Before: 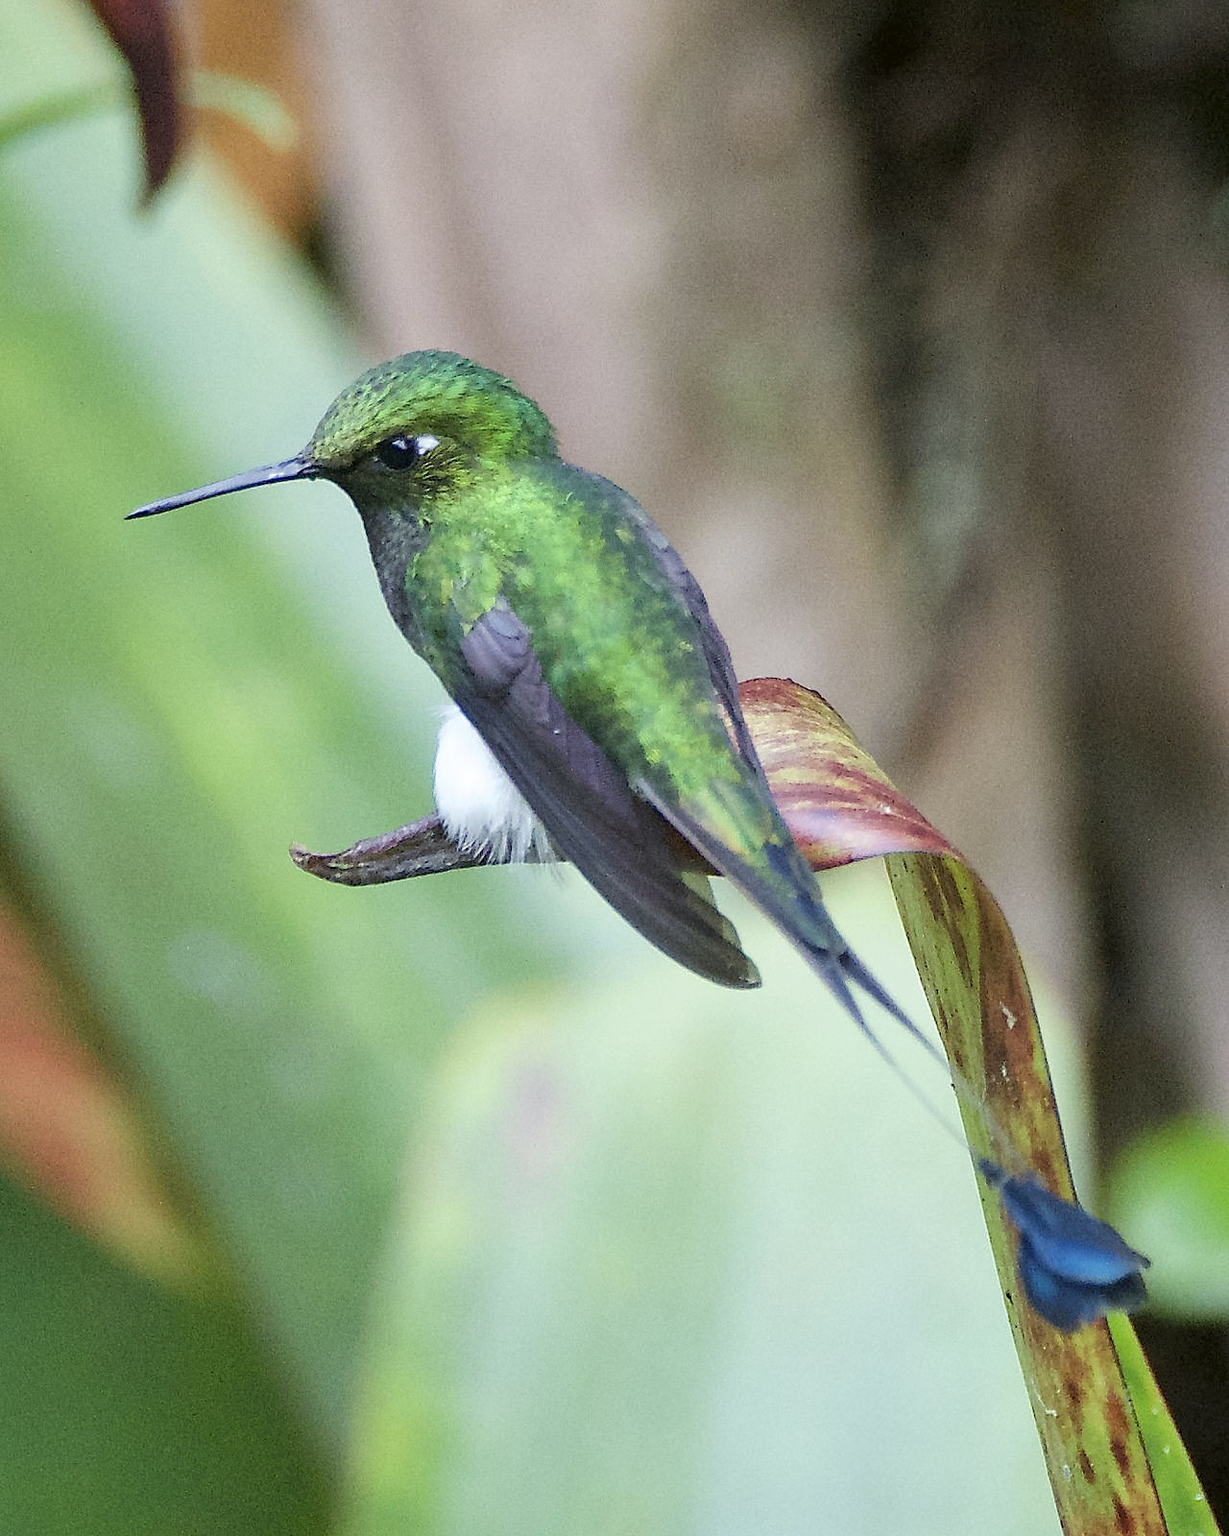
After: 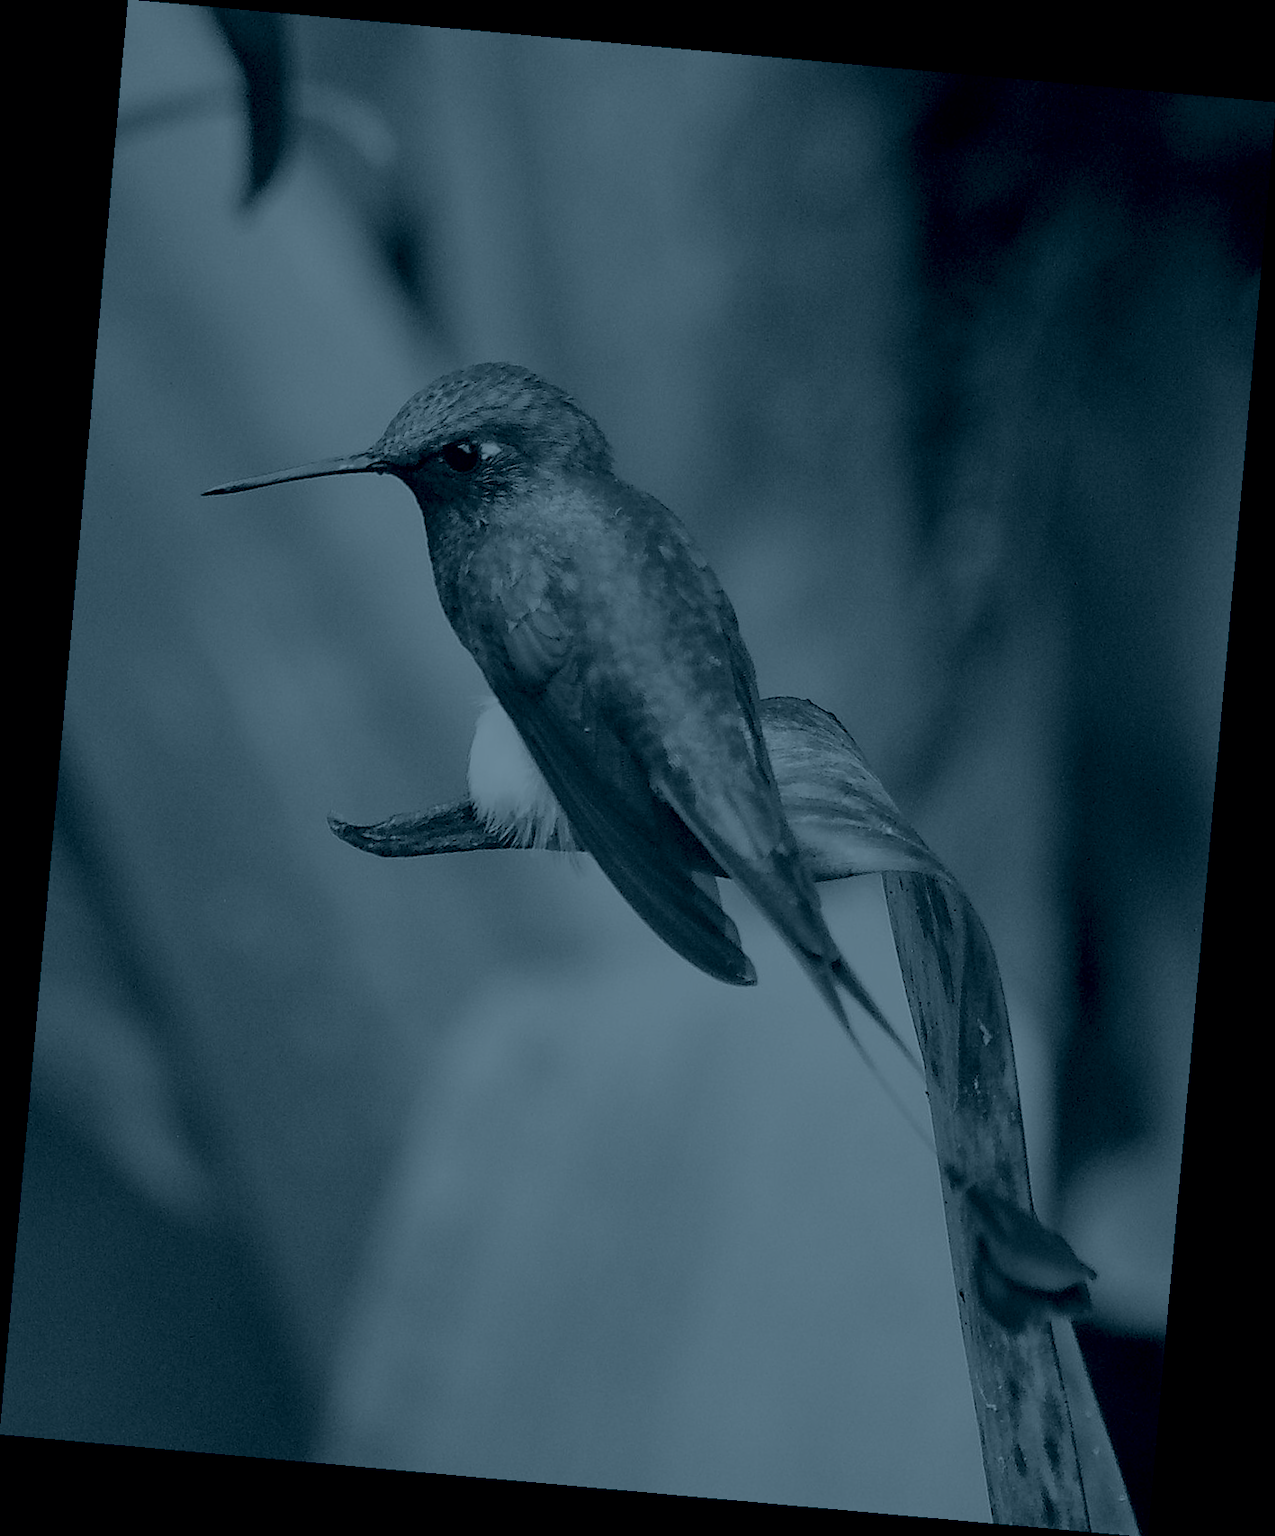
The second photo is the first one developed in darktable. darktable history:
colorize: hue 194.4°, saturation 29%, source mix 61.75%, lightness 3.98%, version 1
rotate and perspective: rotation 5.12°, automatic cropping off
